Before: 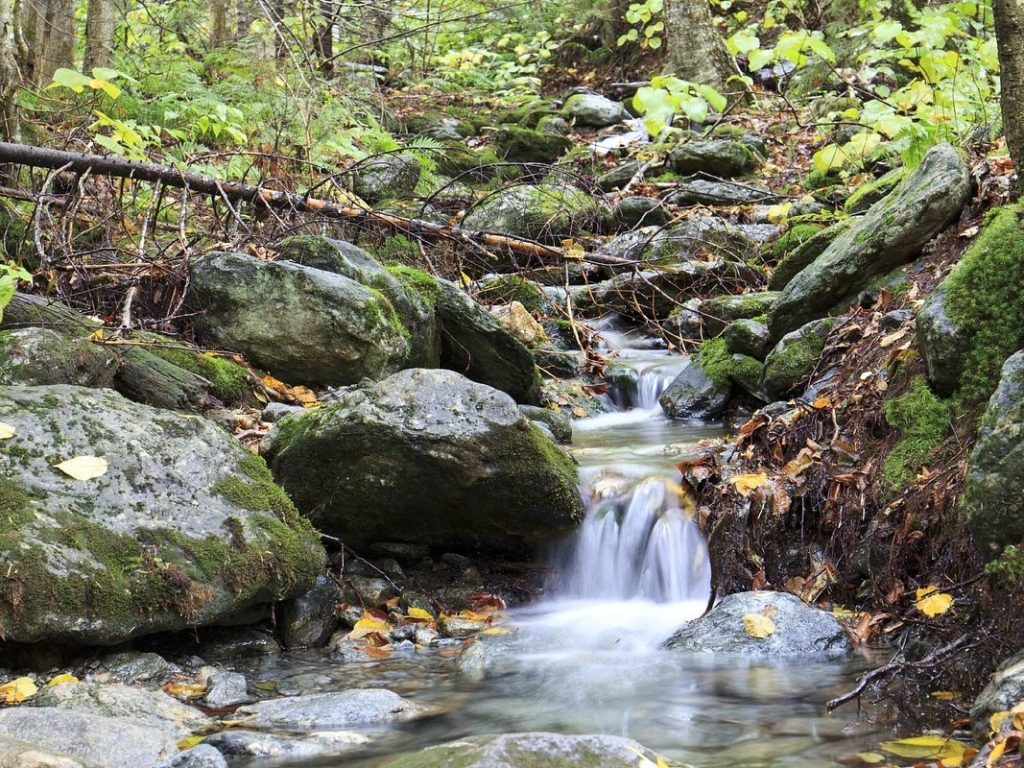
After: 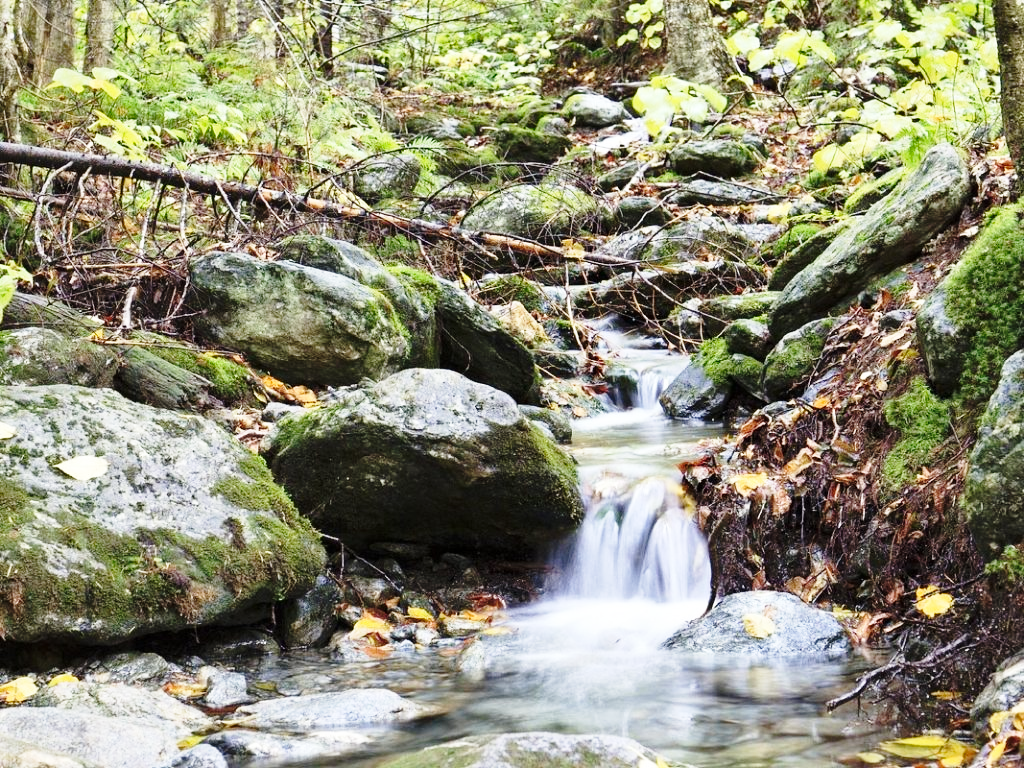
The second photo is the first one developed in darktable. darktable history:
base curve: curves: ch0 [(0, 0) (0.028, 0.03) (0.121, 0.232) (0.46, 0.748) (0.859, 0.968) (1, 1)], exposure shift 0.01, preserve colors none
shadows and highlights: soften with gaussian
